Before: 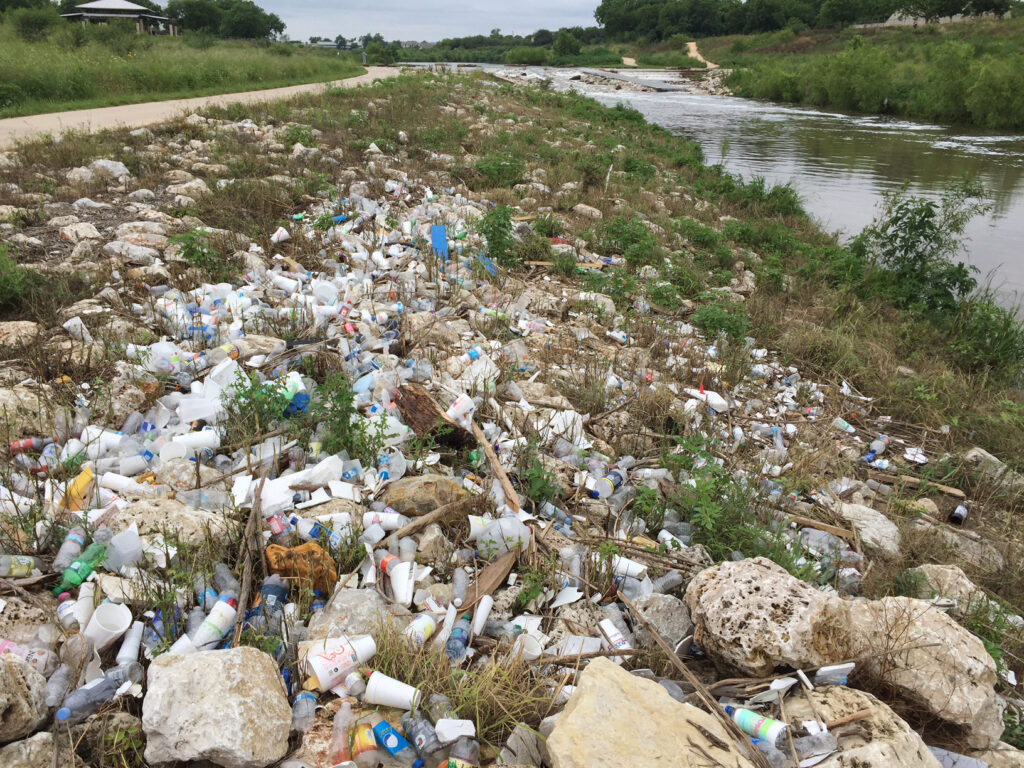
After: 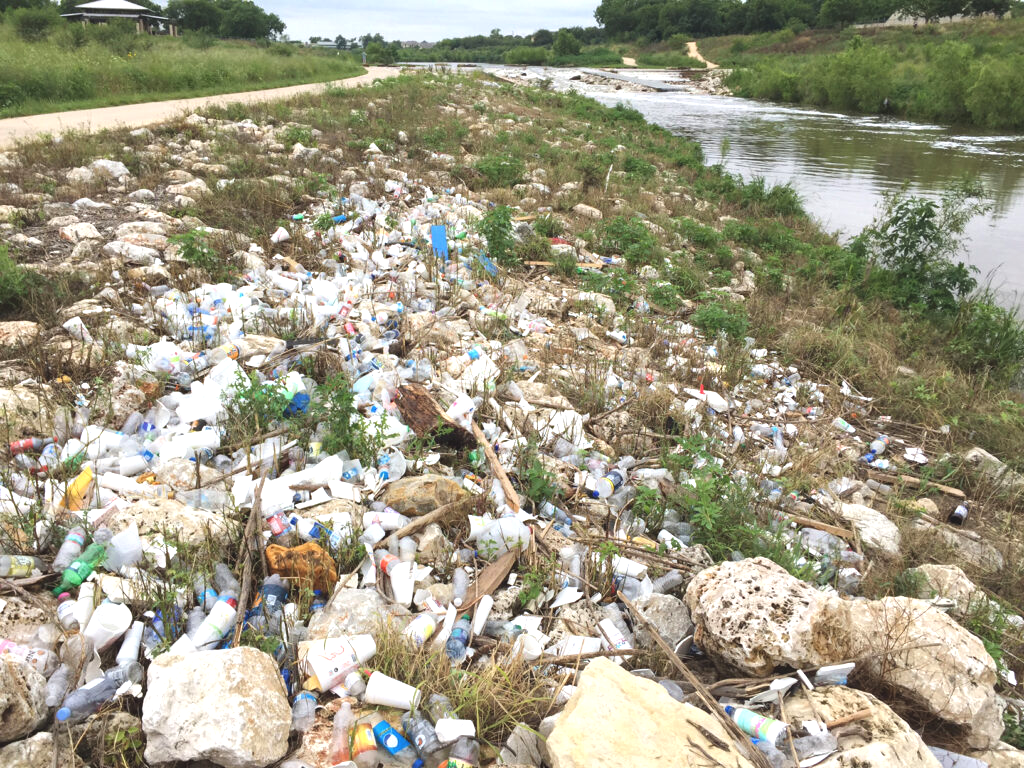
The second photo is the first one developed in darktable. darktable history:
exposure: black level correction -0.005, exposure 0.617 EV, compensate highlight preservation false
